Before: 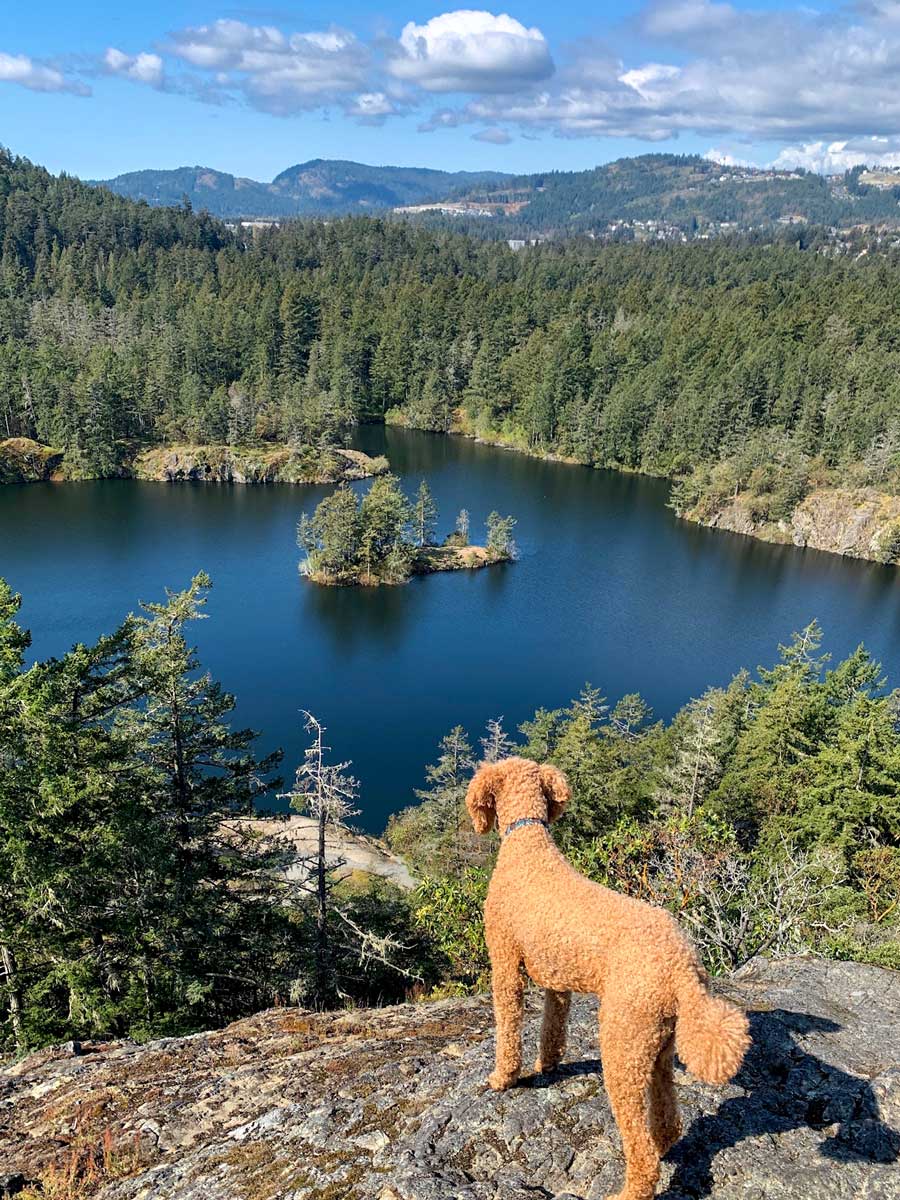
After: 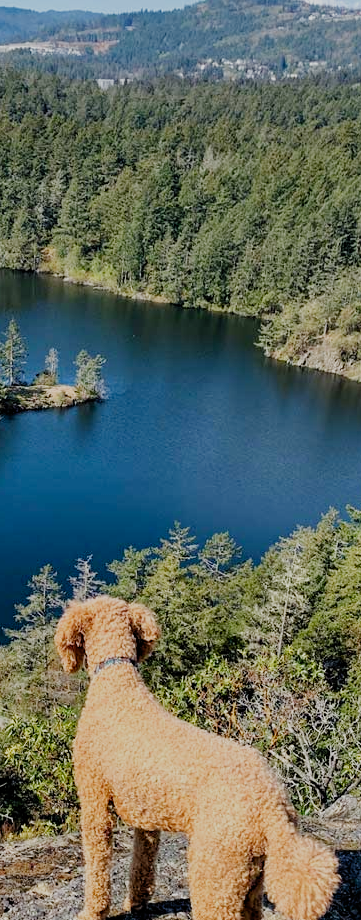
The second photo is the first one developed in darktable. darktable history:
filmic rgb: black relative exposure -7.65 EV, white relative exposure 4.56 EV, hardness 3.61, add noise in highlights 0, preserve chrominance no, color science v3 (2019), use custom middle-gray values true, iterations of high-quality reconstruction 0, contrast in highlights soft
crop: left 45.708%, top 13.446%, right 14.142%, bottom 9.805%
